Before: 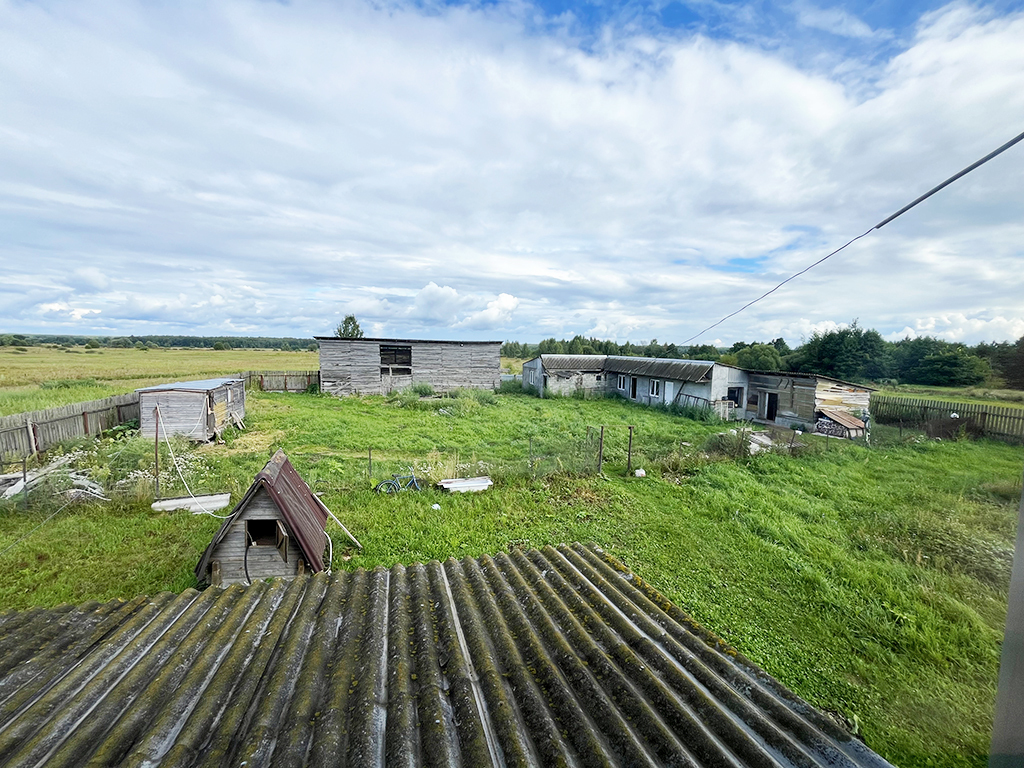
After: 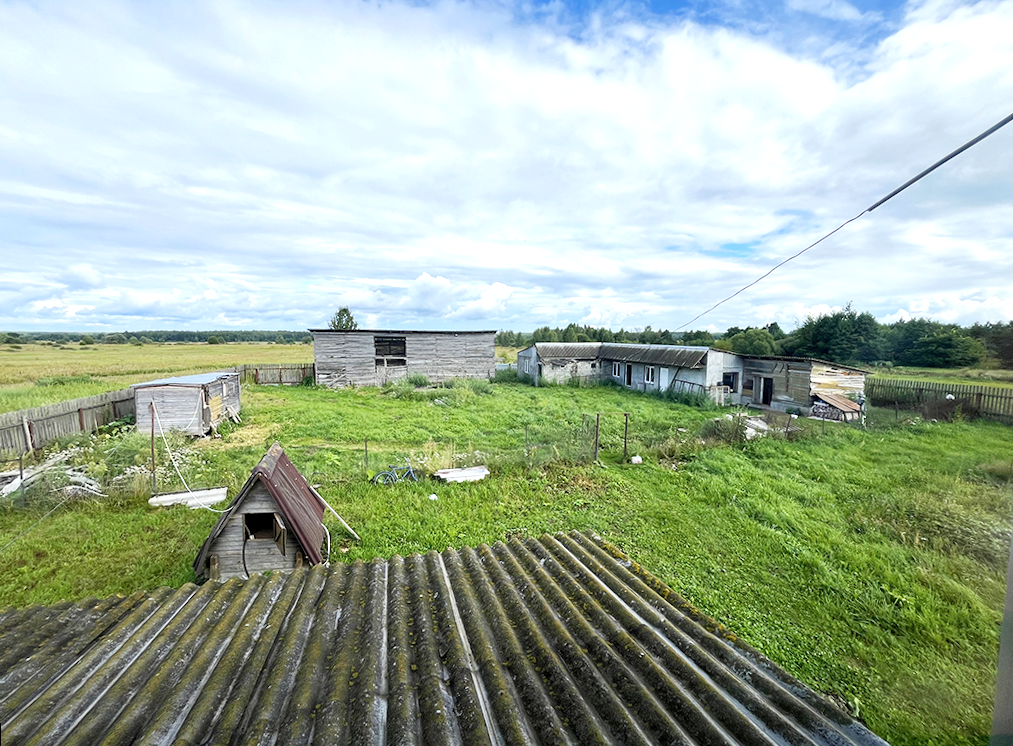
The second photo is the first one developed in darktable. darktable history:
rotate and perspective: rotation -1°, crop left 0.011, crop right 0.989, crop top 0.025, crop bottom 0.975
exposure: exposure 0.3 EV, compensate highlight preservation false
